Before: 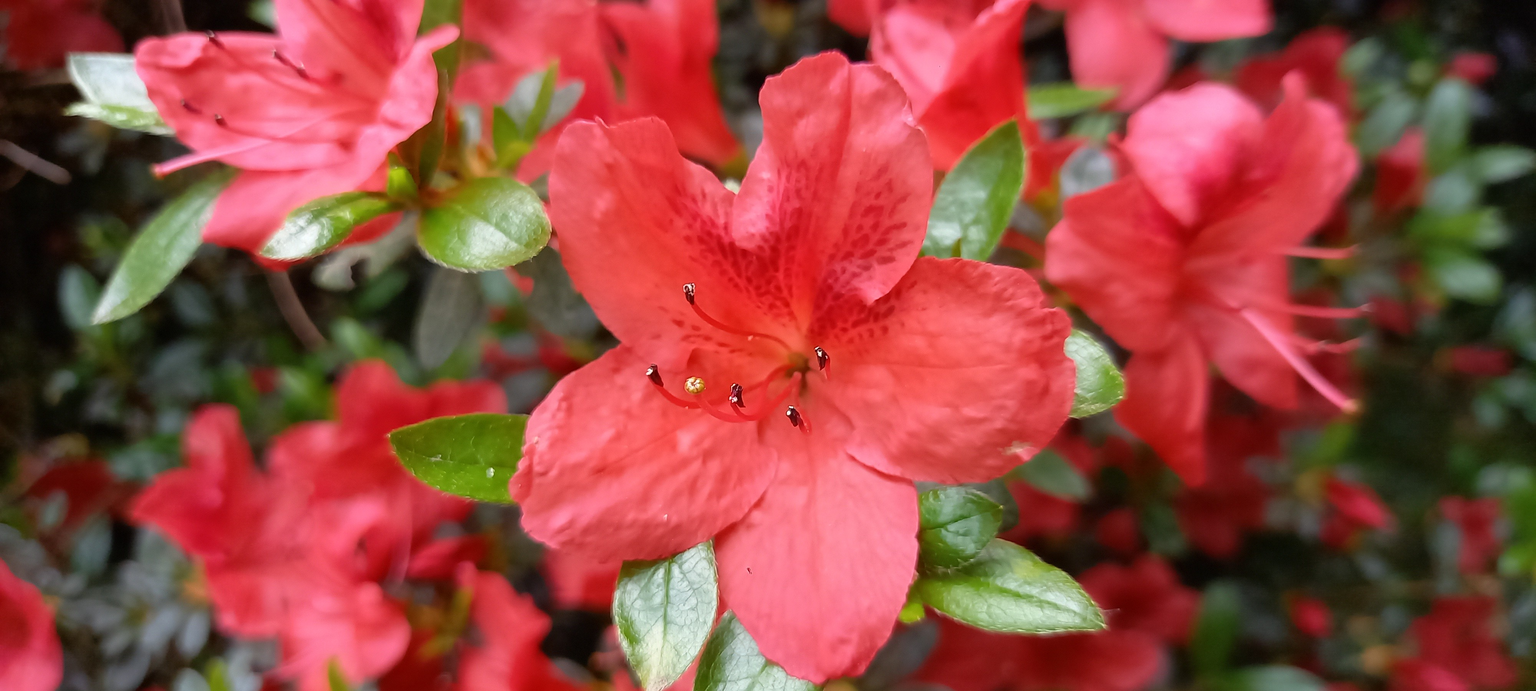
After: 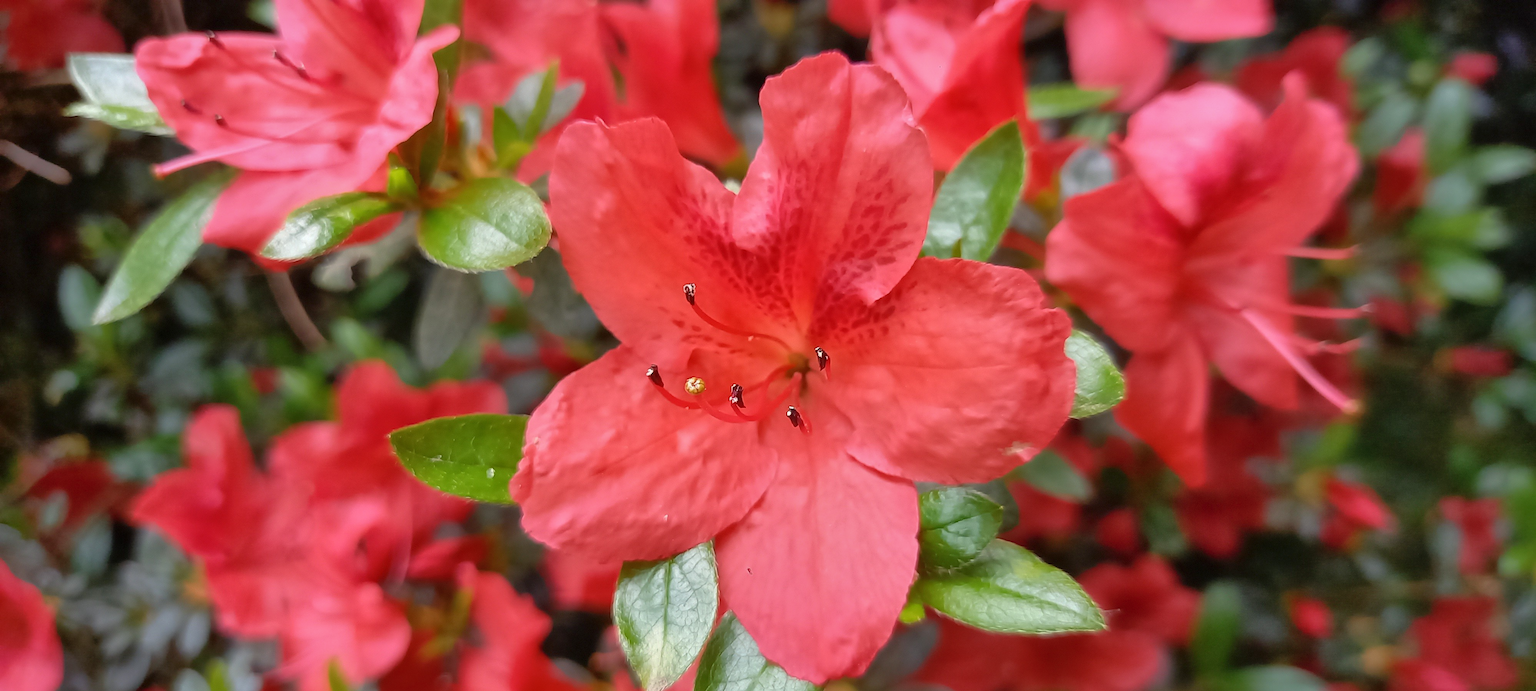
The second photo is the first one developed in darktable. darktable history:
shadows and highlights: highlights color adjustment 39.94%
